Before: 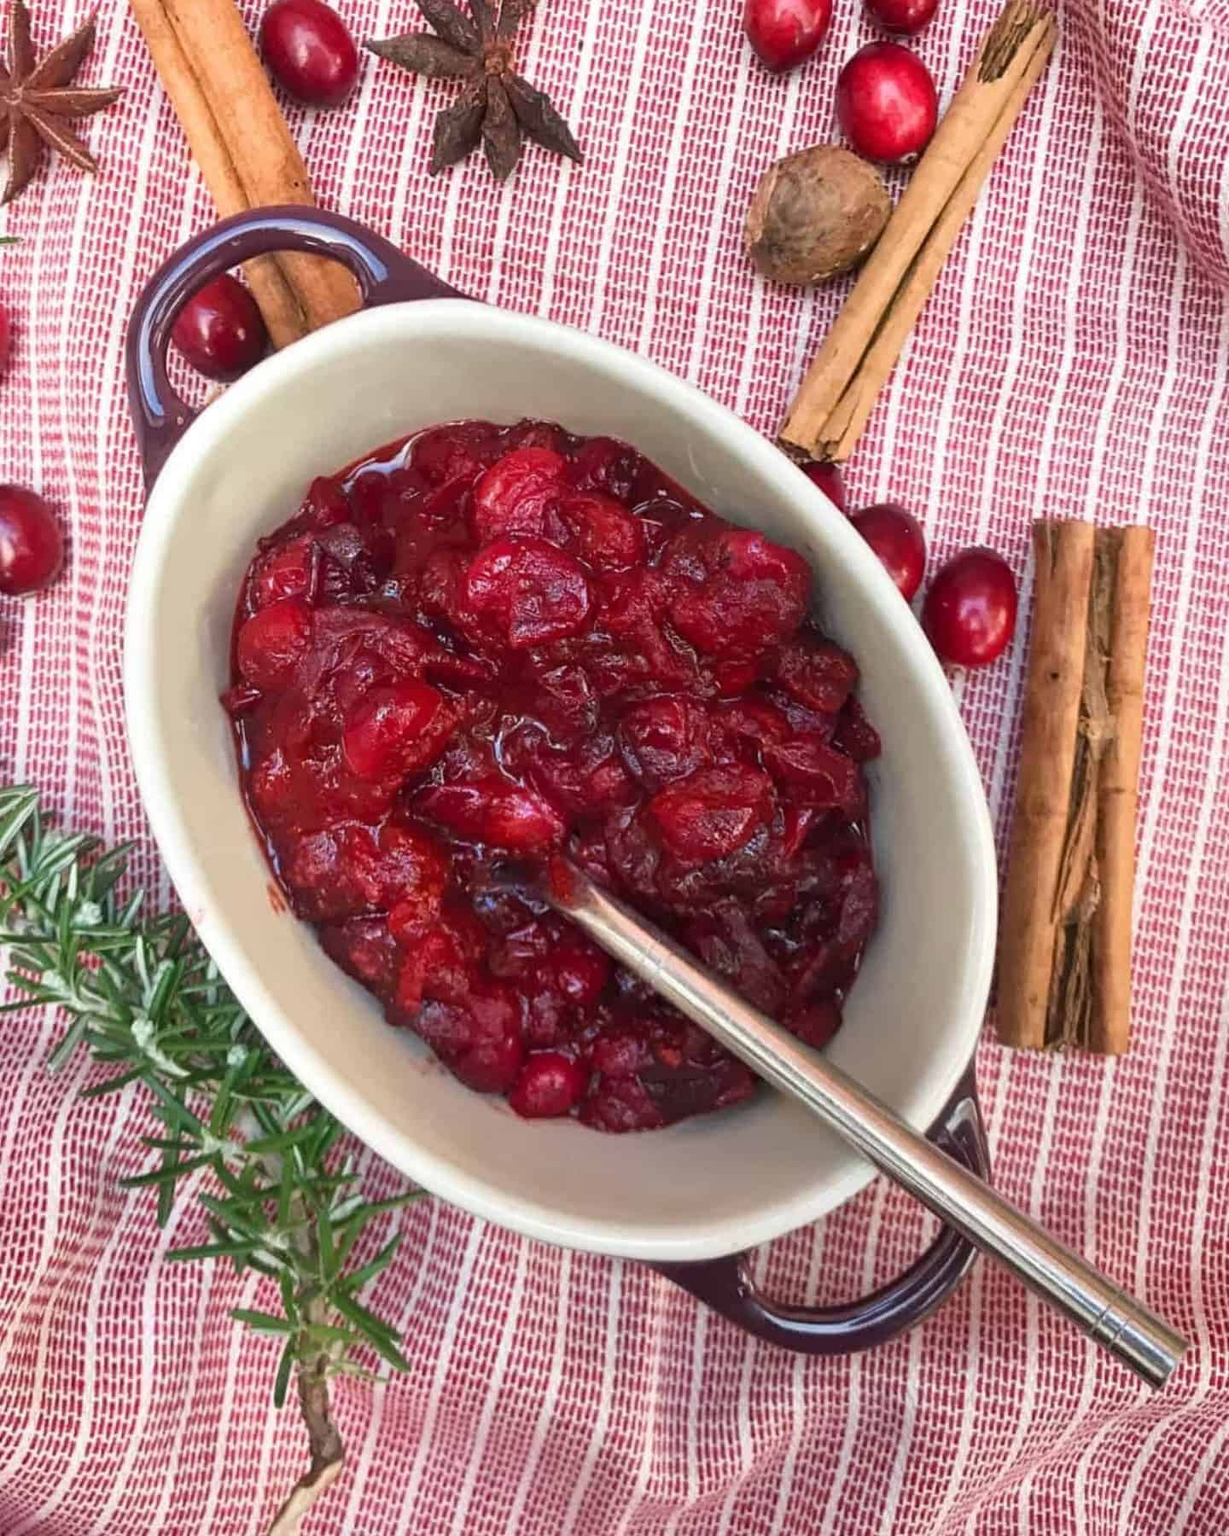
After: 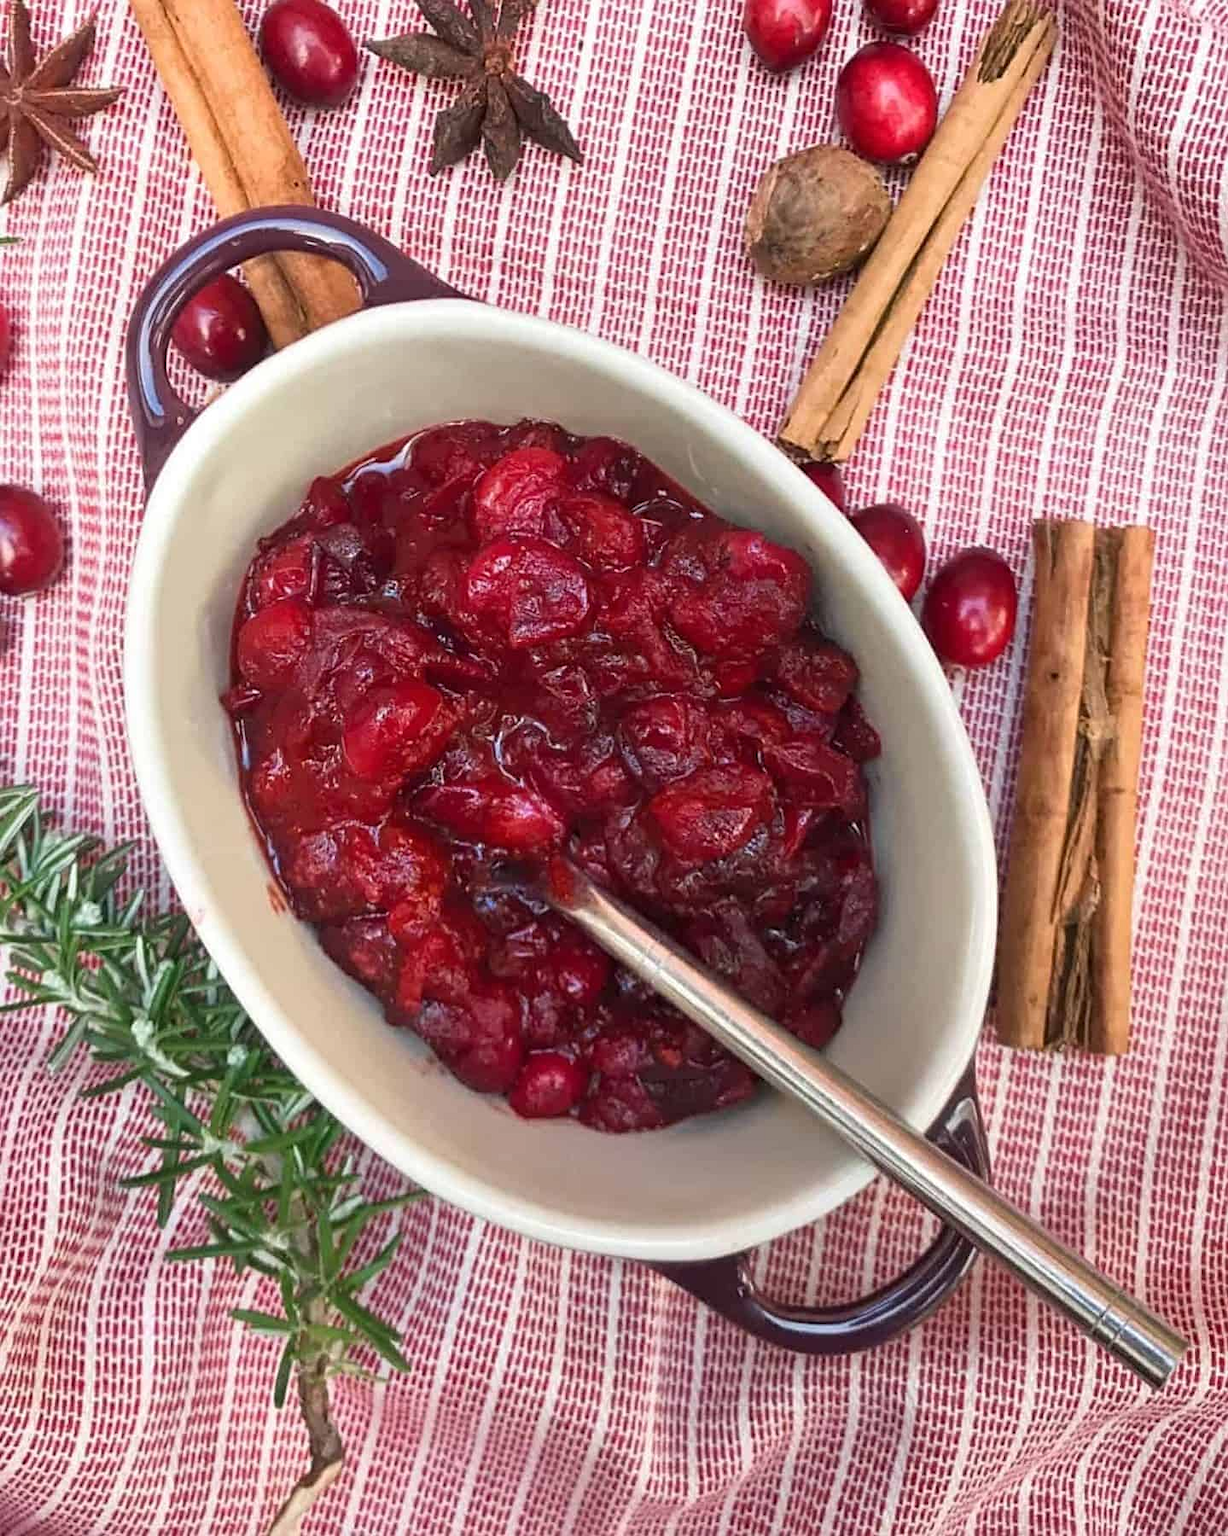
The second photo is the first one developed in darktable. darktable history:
tone equalizer: -8 EV 0.06 EV, smoothing diameter 25%, edges refinement/feathering 10, preserve details guided filter
sharpen: amount 0.2
